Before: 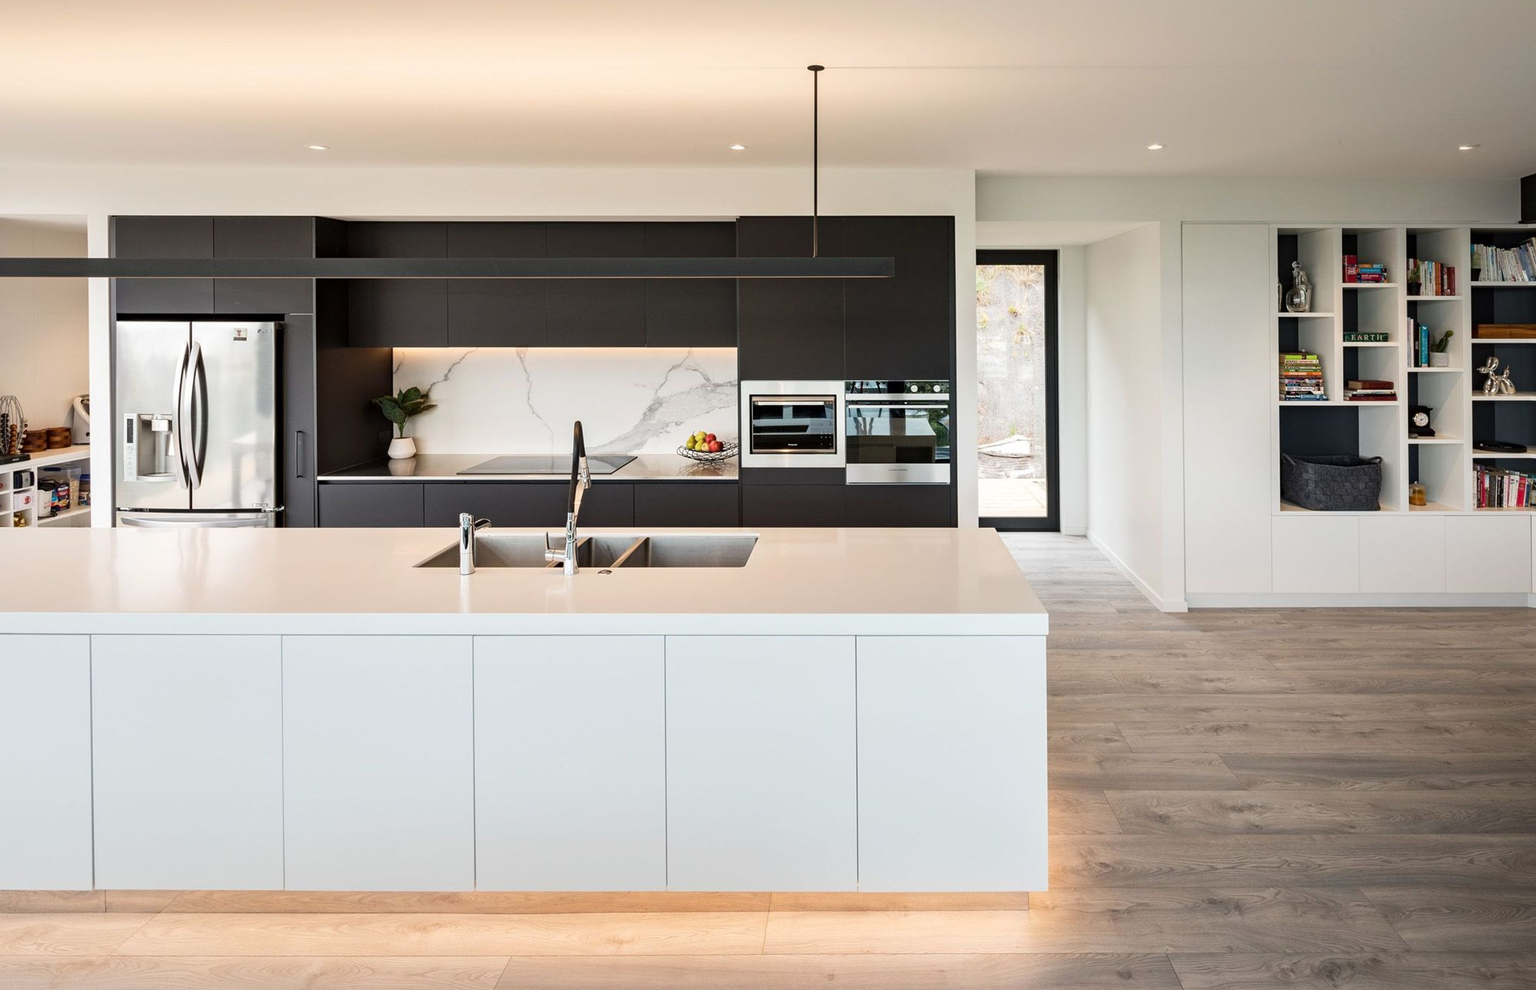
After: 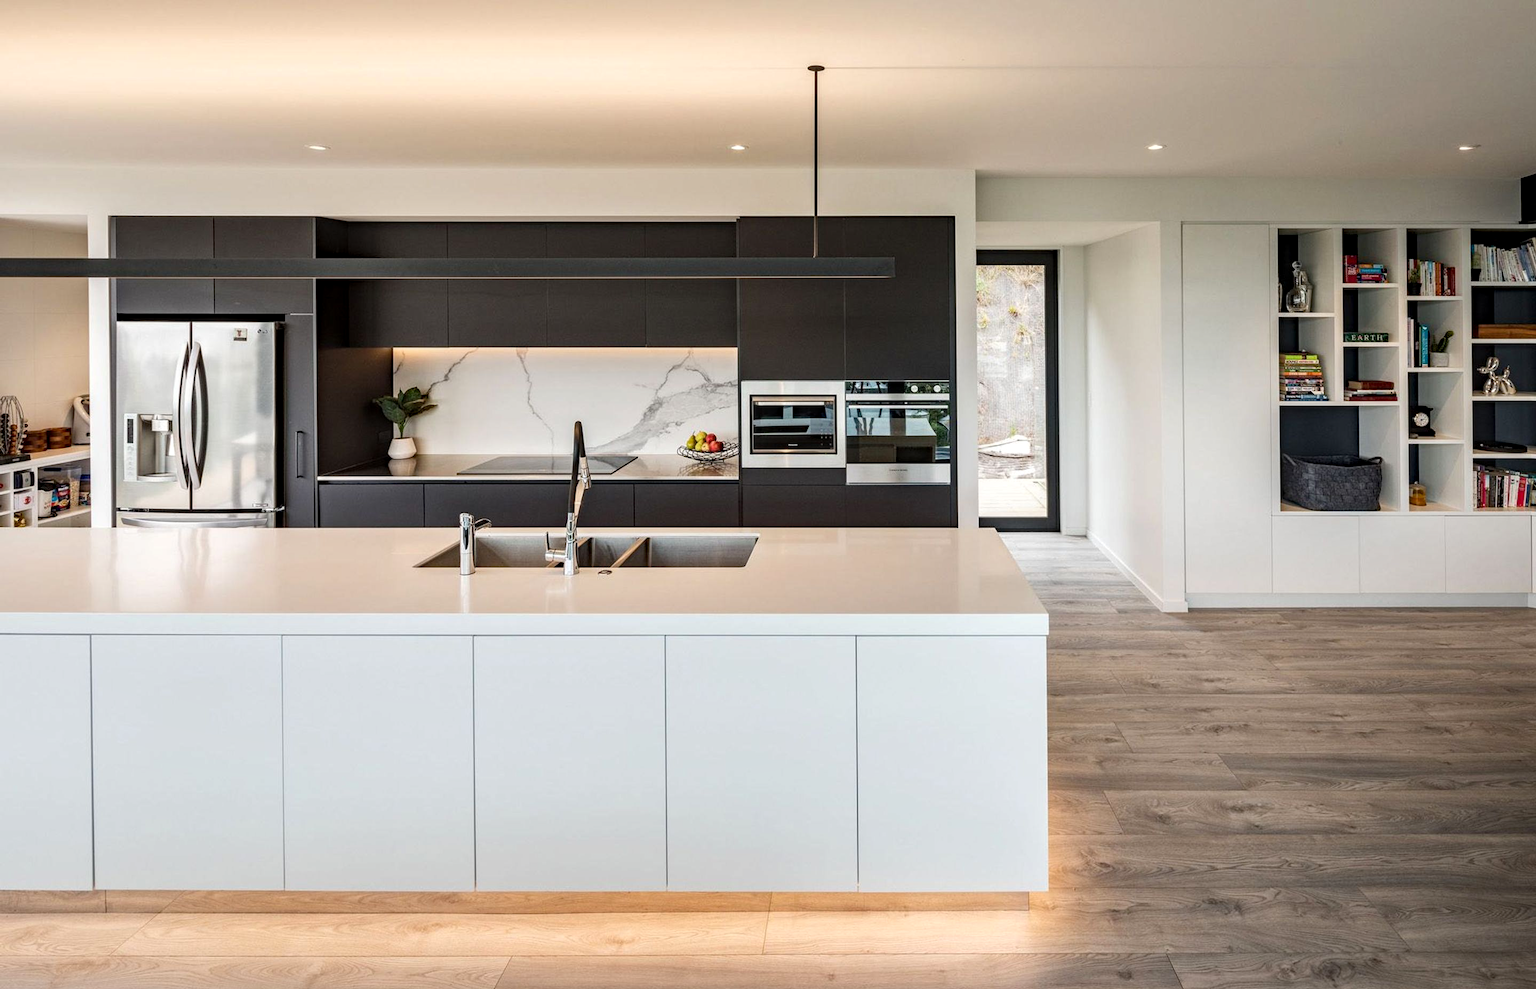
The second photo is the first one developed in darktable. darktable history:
local contrast: detail 130%
haze removal: adaptive false
